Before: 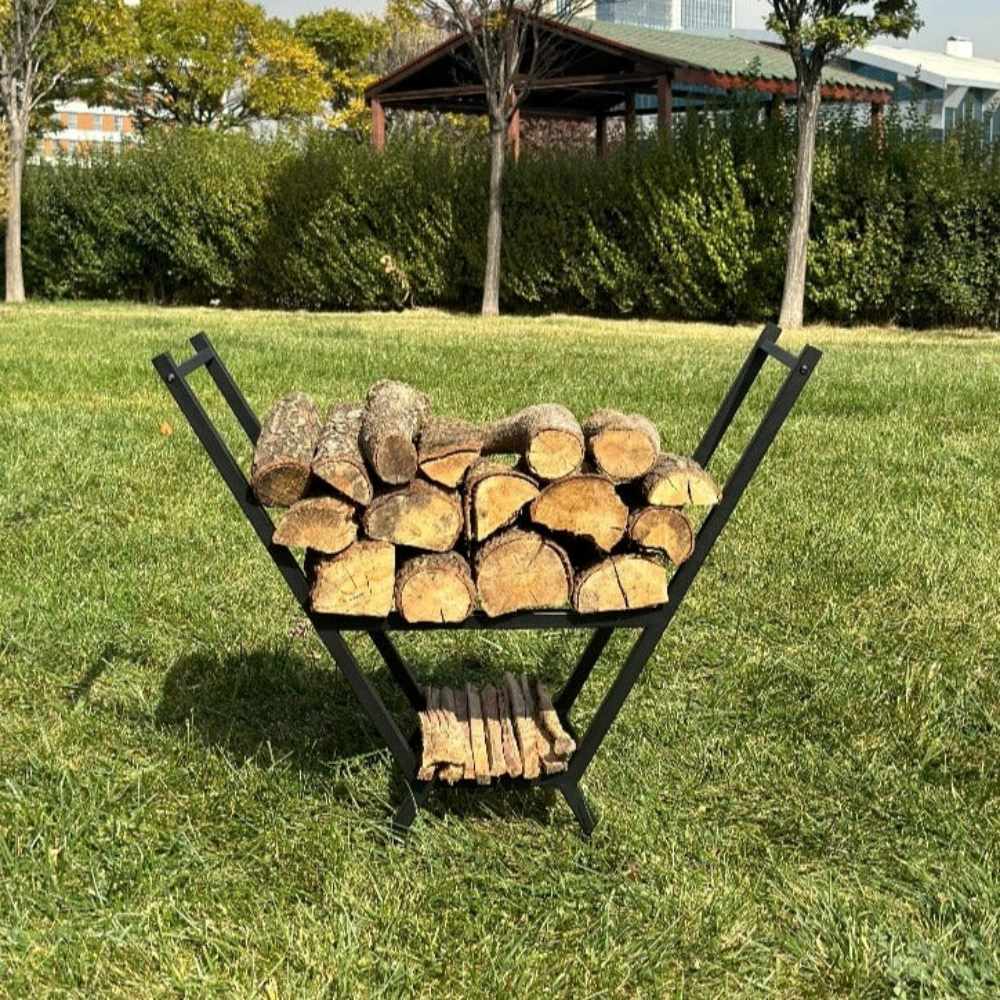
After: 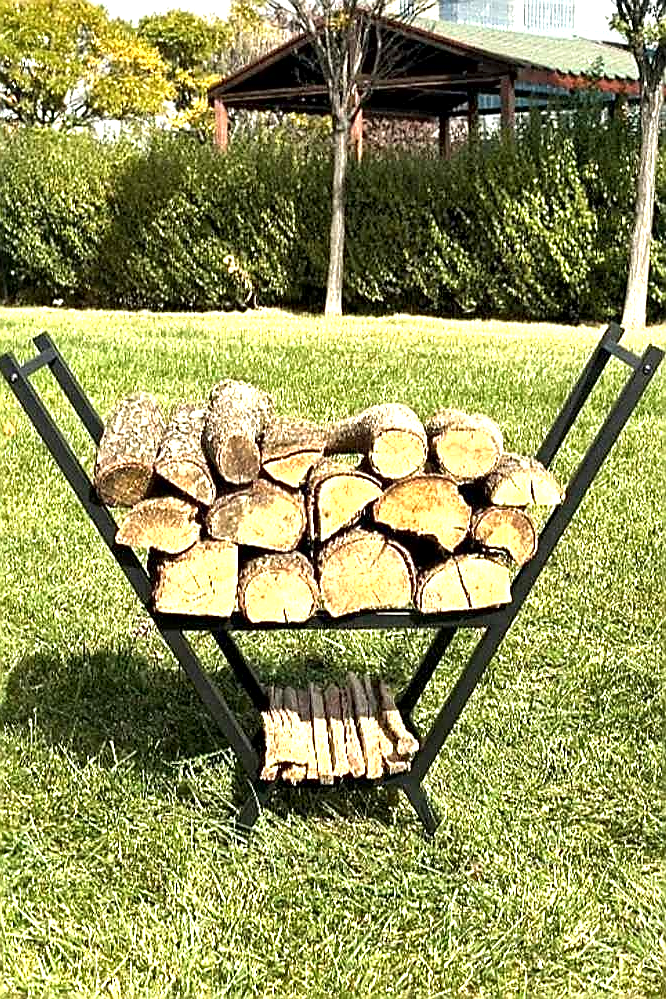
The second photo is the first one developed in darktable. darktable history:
local contrast: mode bilateral grid, contrast 100, coarseness 100, detail 165%, midtone range 0.2
crop and rotate: left 15.754%, right 17.579%
sharpen: radius 1.4, amount 1.25, threshold 0.7
exposure: black level correction 0, exposure 1 EV, compensate exposure bias true, compensate highlight preservation false
